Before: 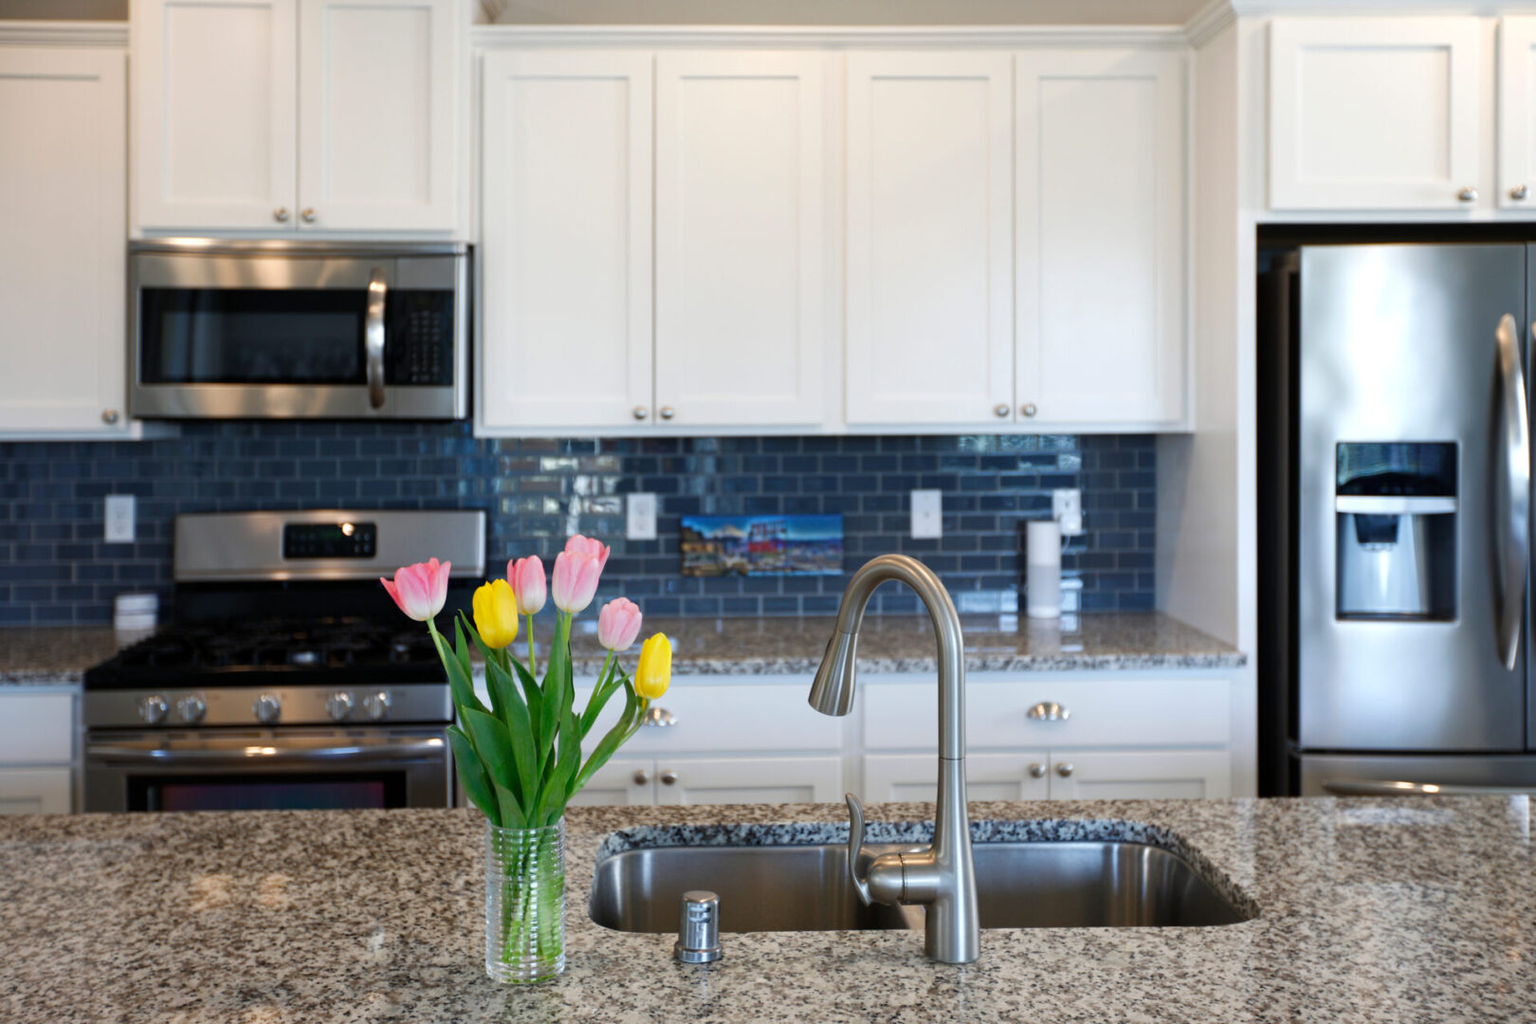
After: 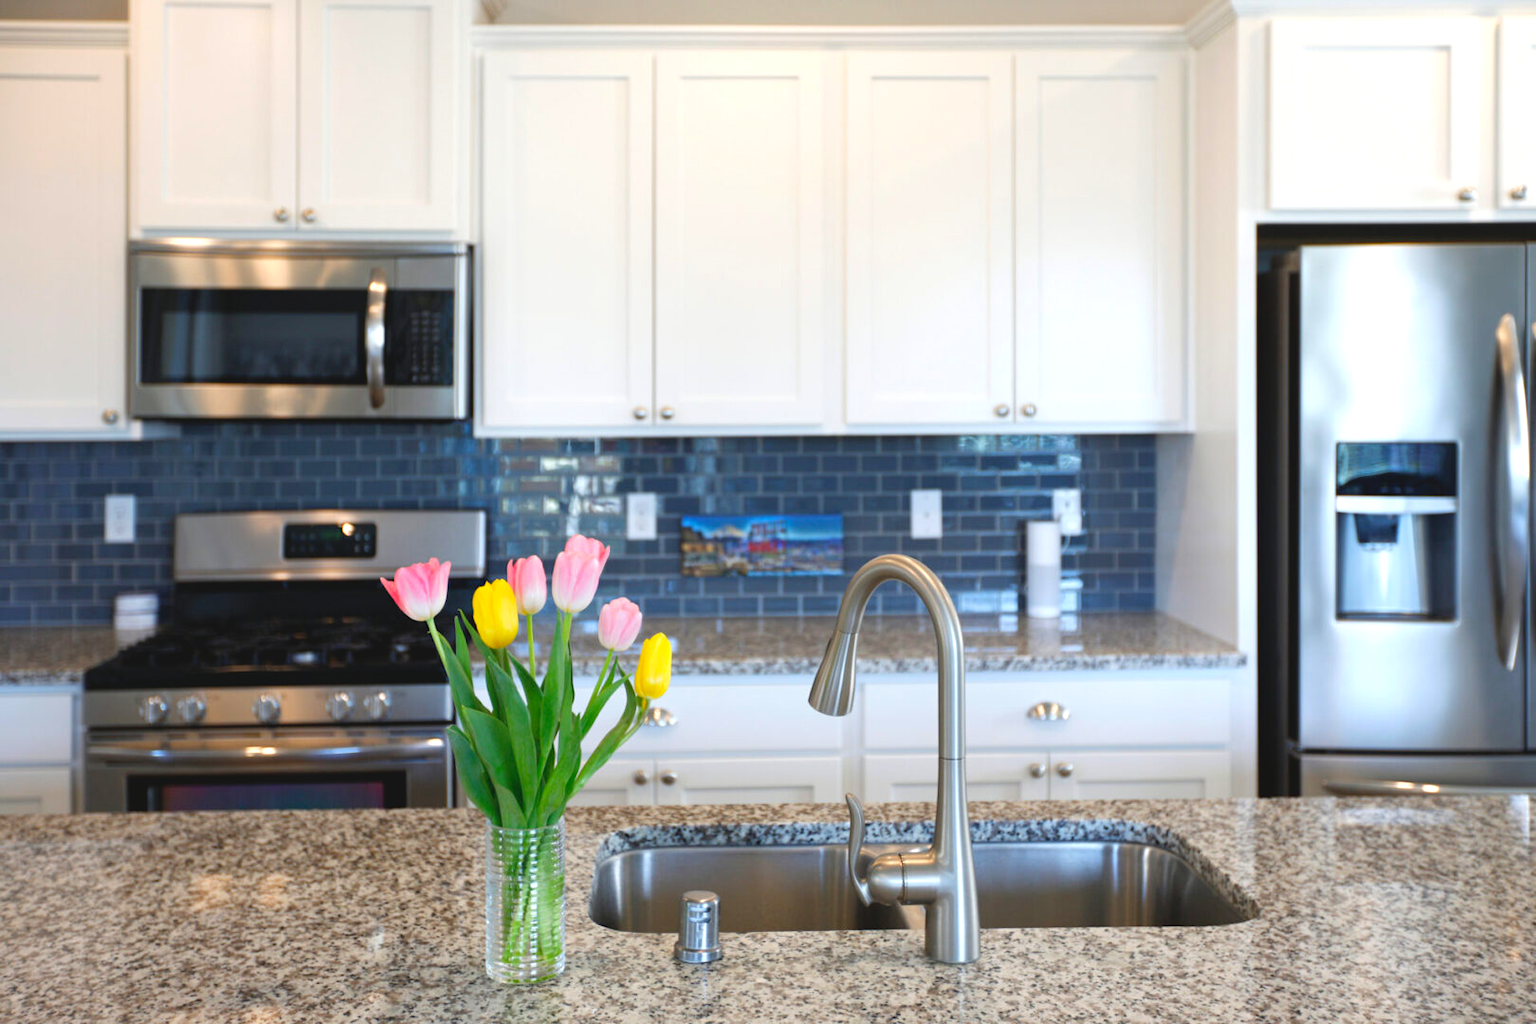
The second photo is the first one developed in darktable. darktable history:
exposure: black level correction 0.001, exposure 0.498 EV, compensate exposure bias true, compensate highlight preservation false
contrast brightness saturation: contrast -0.105, brightness 0.048, saturation 0.077
